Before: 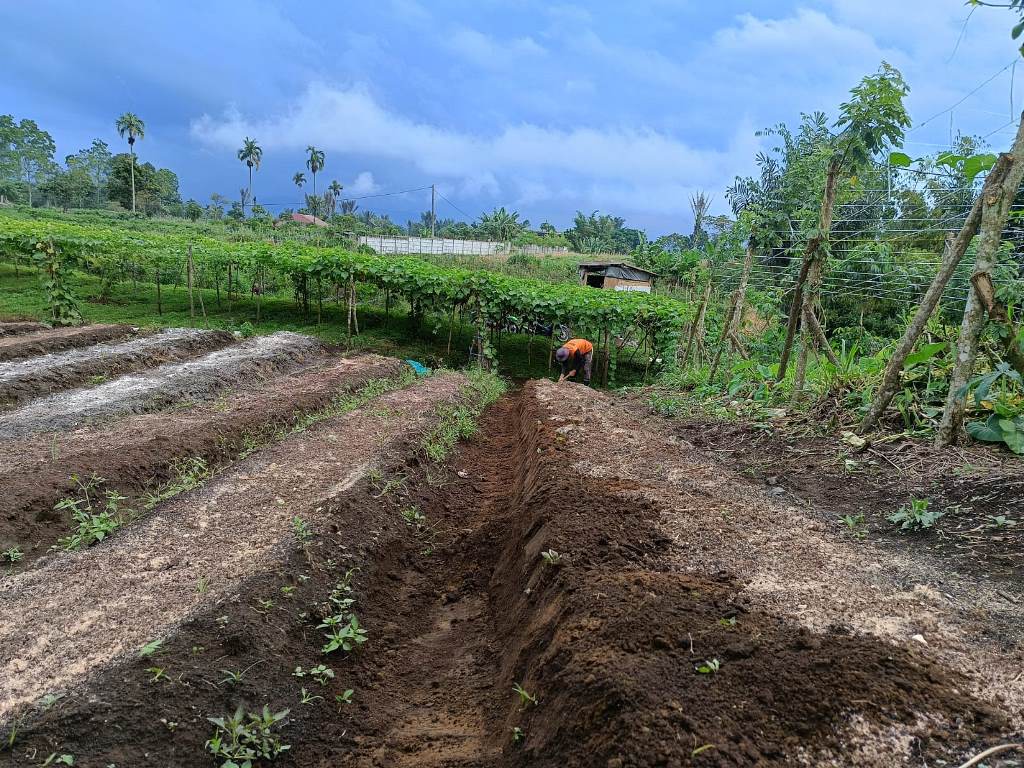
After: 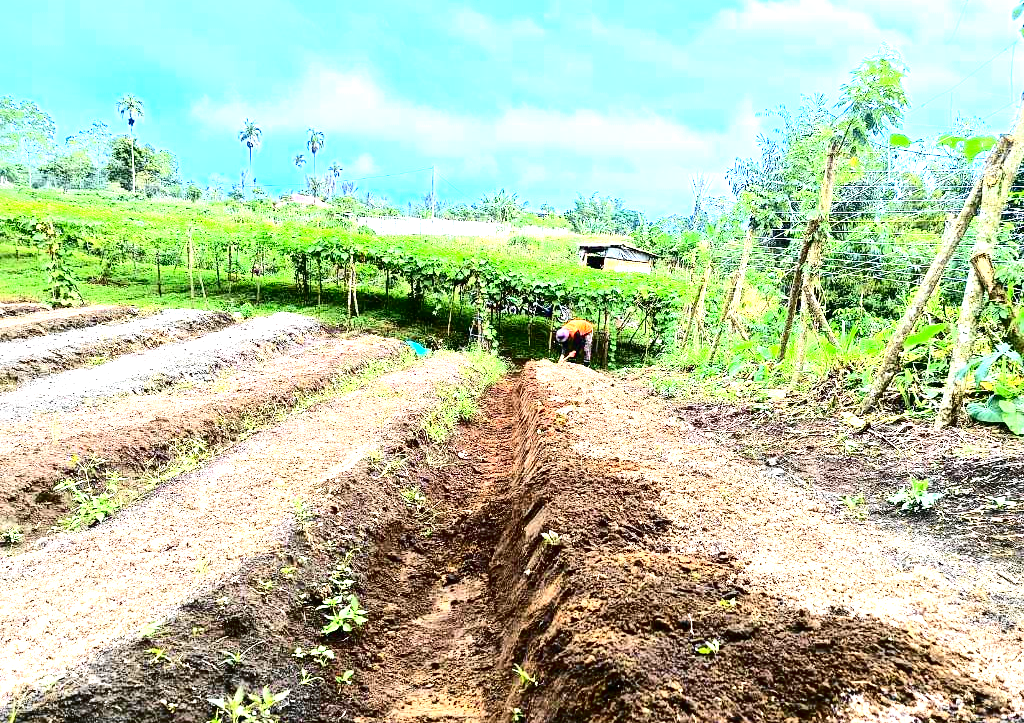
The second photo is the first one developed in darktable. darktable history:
crop and rotate: top 2.491%, bottom 3.253%
local contrast: mode bilateral grid, contrast 30, coarseness 26, midtone range 0.2
contrast brightness saturation: contrast 0.304, brightness -0.07, saturation 0.173
exposure: black level correction 0, exposure 2.415 EV, compensate highlight preservation false
tone curve: curves: ch0 [(0, 0) (0.037, 0.025) (0.131, 0.093) (0.275, 0.256) (0.497, 0.51) (0.617, 0.643) (0.704, 0.732) (0.813, 0.832) (0.911, 0.925) (0.997, 0.995)]; ch1 [(0, 0) (0.301, 0.3) (0.444, 0.45) (0.493, 0.495) (0.507, 0.503) (0.534, 0.533) (0.582, 0.58) (0.658, 0.693) (0.746, 0.77) (1, 1)]; ch2 [(0, 0) (0.246, 0.233) (0.36, 0.352) (0.415, 0.418) (0.476, 0.492) (0.502, 0.504) (0.525, 0.518) (0.539, 0.544) (0.586, 0.602) (0.634, 0.651) (0.706, 0.727) (0.853, 0.852) (1, 0.951)], color space Lab, independent channels, preserve colors none
